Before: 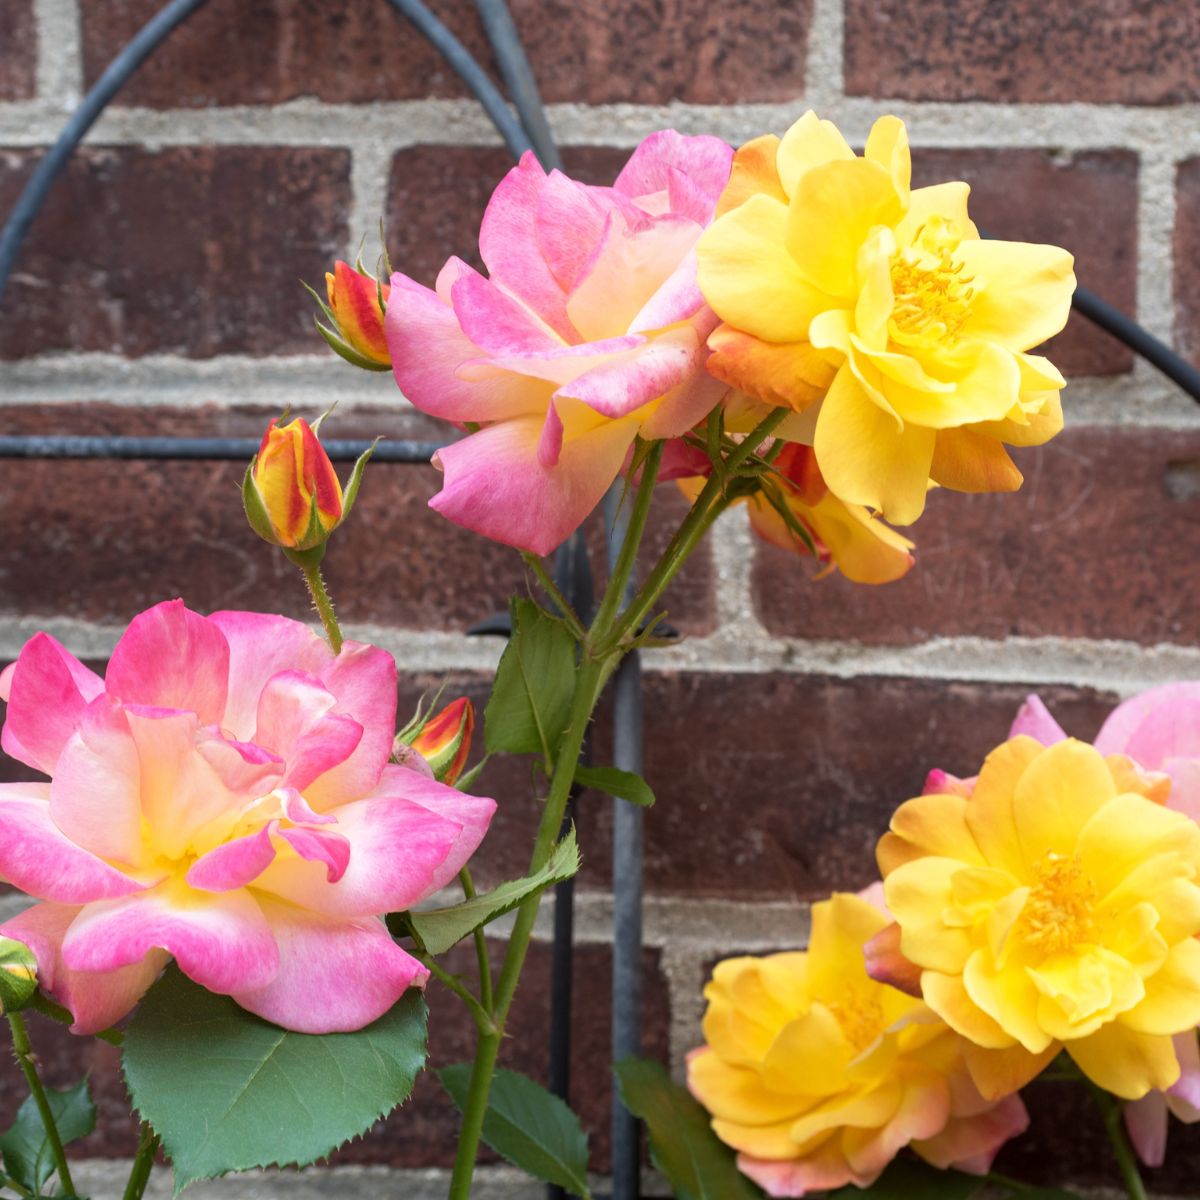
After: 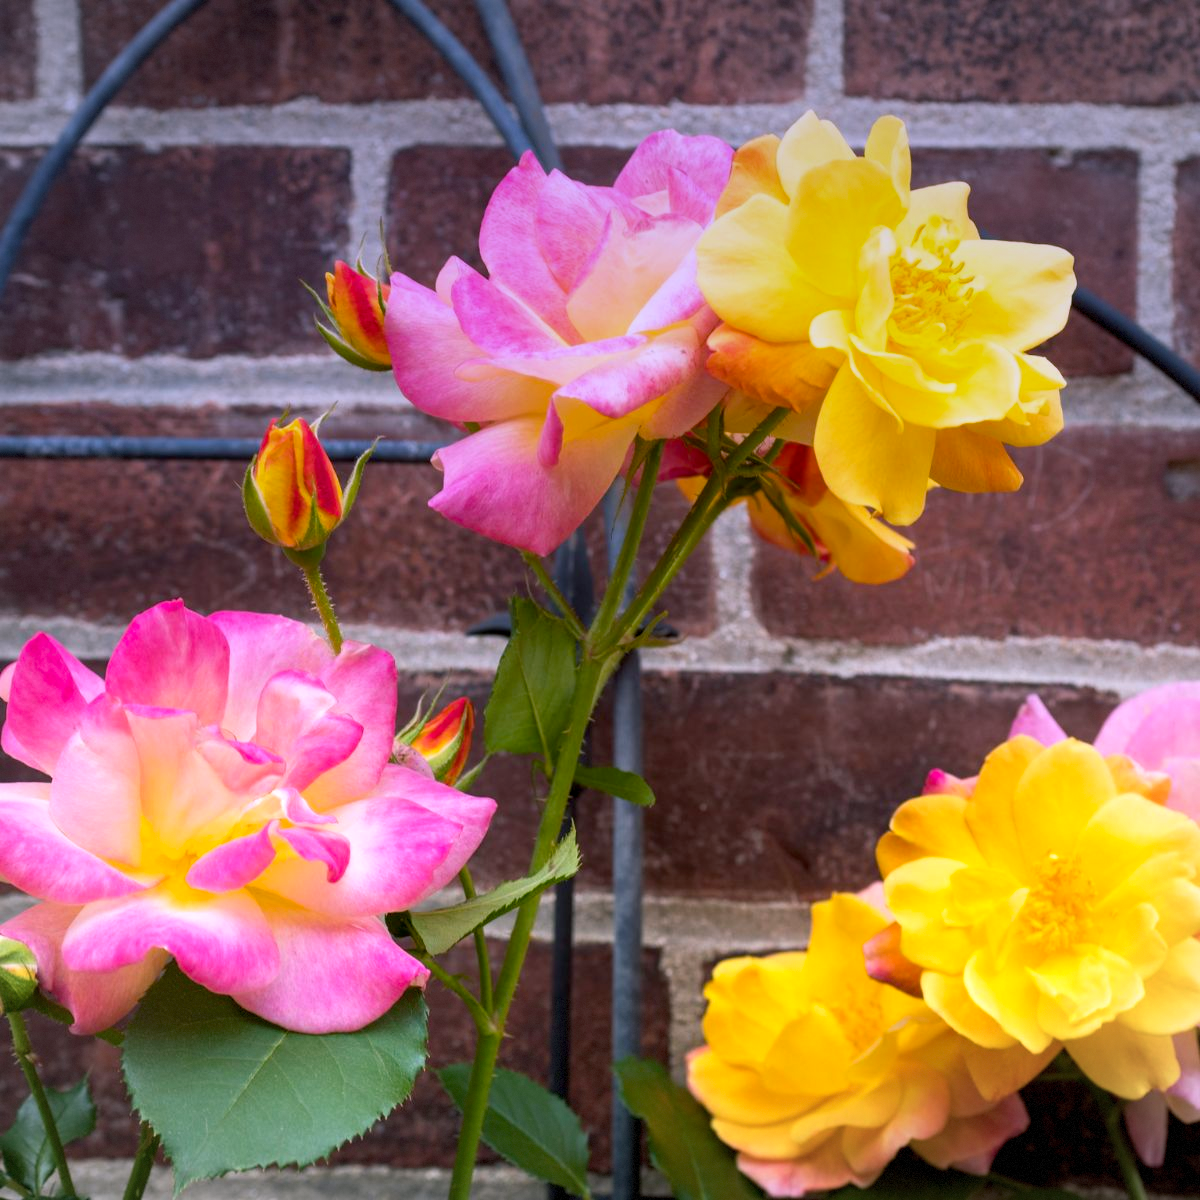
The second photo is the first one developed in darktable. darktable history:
vignetting: fall-off start 85%, fall-off radius 80%, brightness -0.182, saturation -0.3, width/height ratio 1.219, dithering 8-bit output, unbound false
color balance rgb: shadows lift › chroma 2%, shadows lift › hue 217.2°, power › chroma 0.25%, power › hue 60°, highlights gain › chroma 1.5%, highlights gain › hue 309.6°, global offset › luminance -0.5%, perceptual saturation grading › global saturation 15%, global vibrance 20%
graduated density: hue 238.83°, saturation 50%
exposure: exposure 0.258 EV, compensate highlight preservation false
